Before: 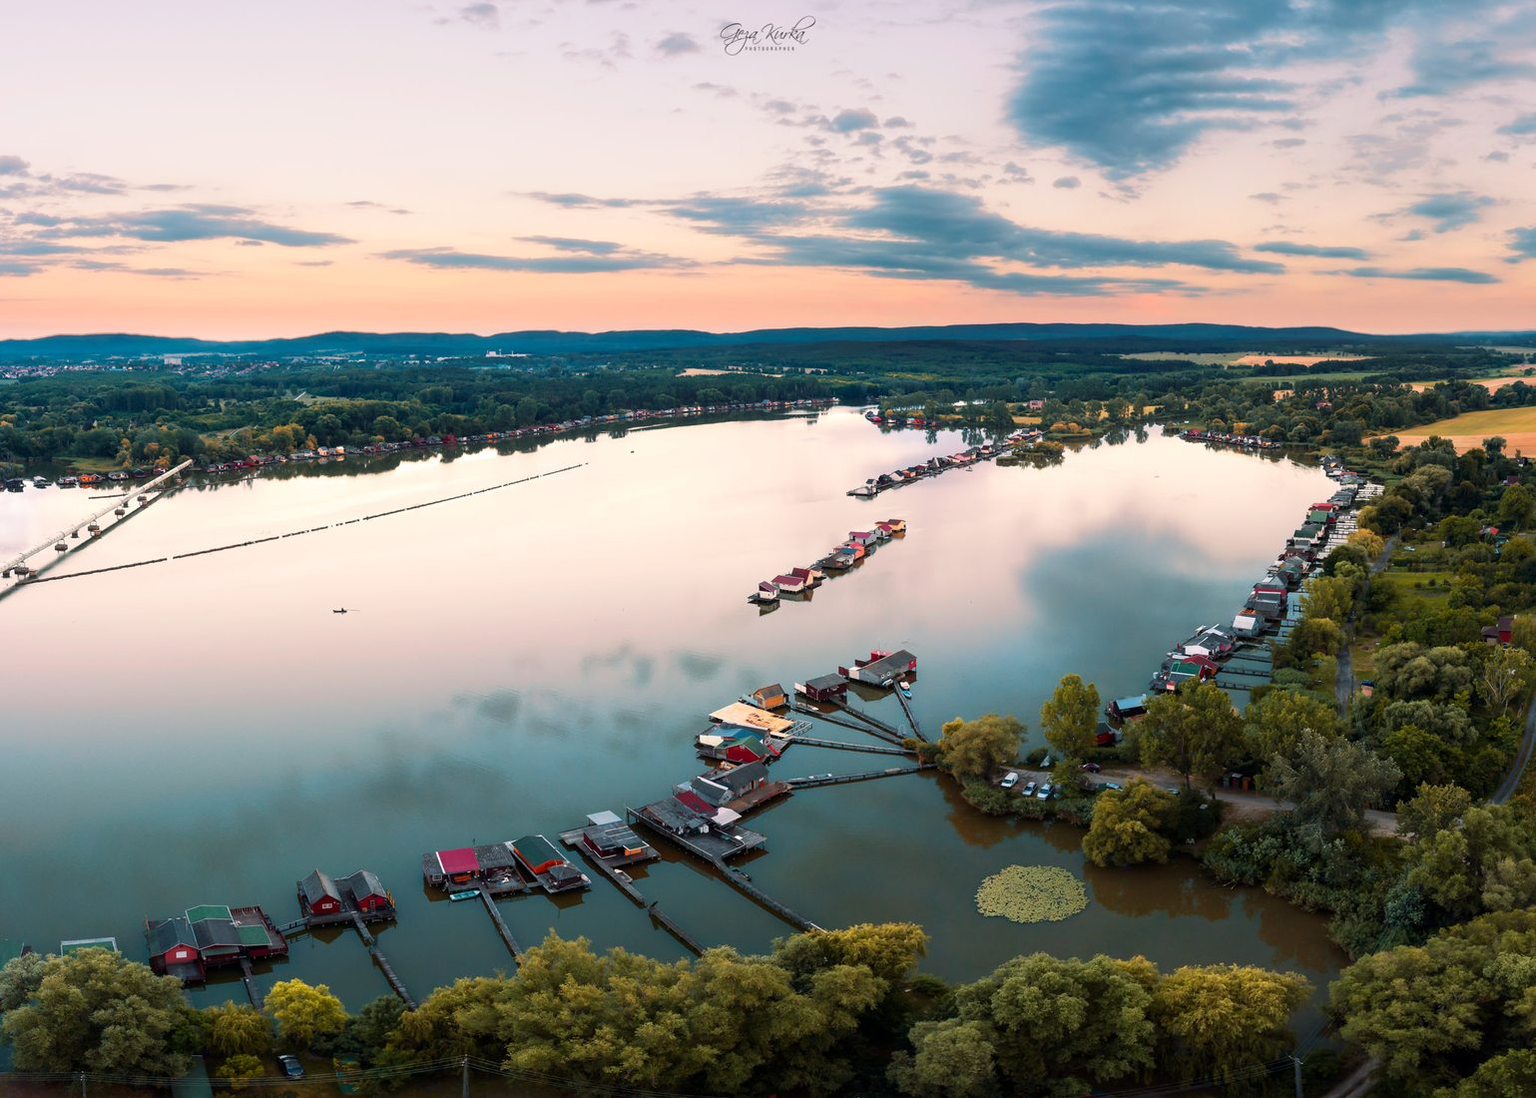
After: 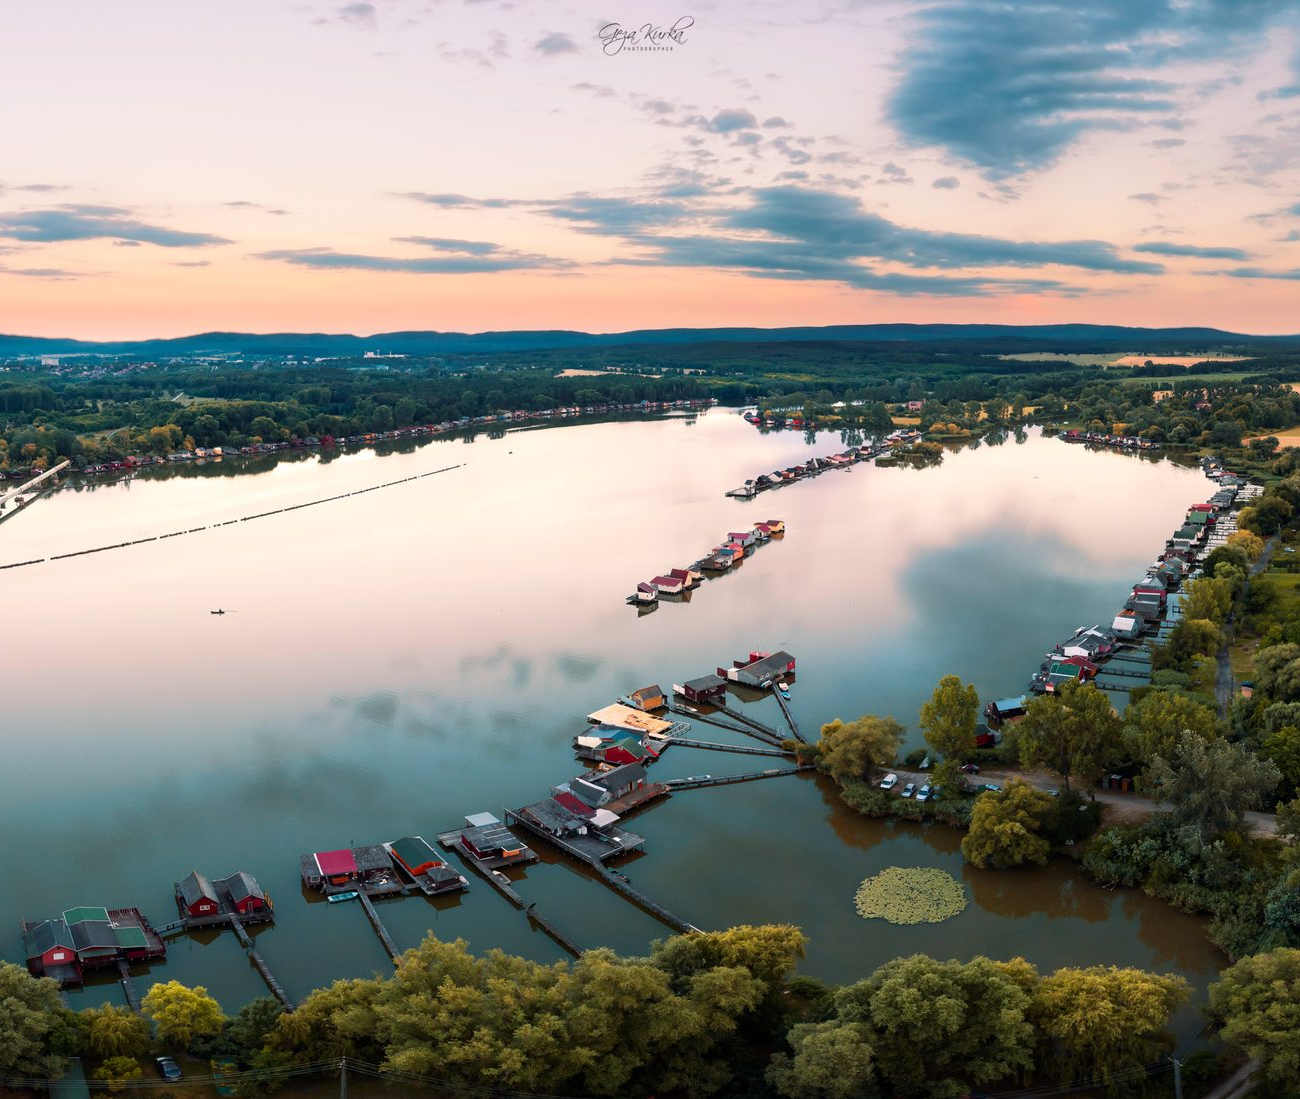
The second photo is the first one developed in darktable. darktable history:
crop: left 8.002%, right 7.509%
